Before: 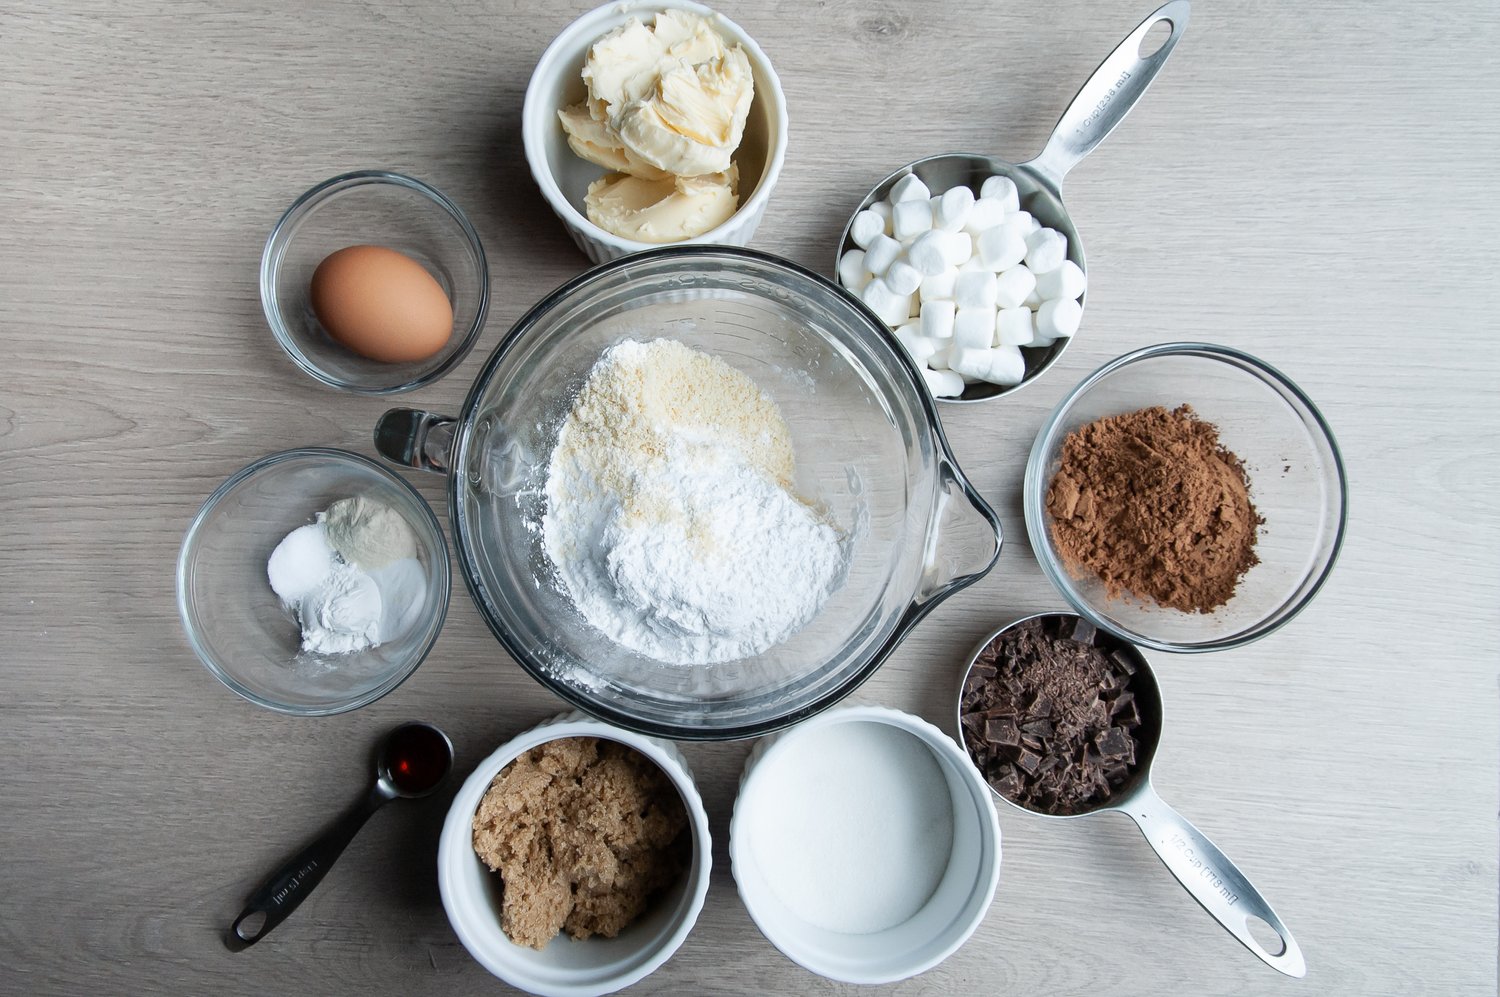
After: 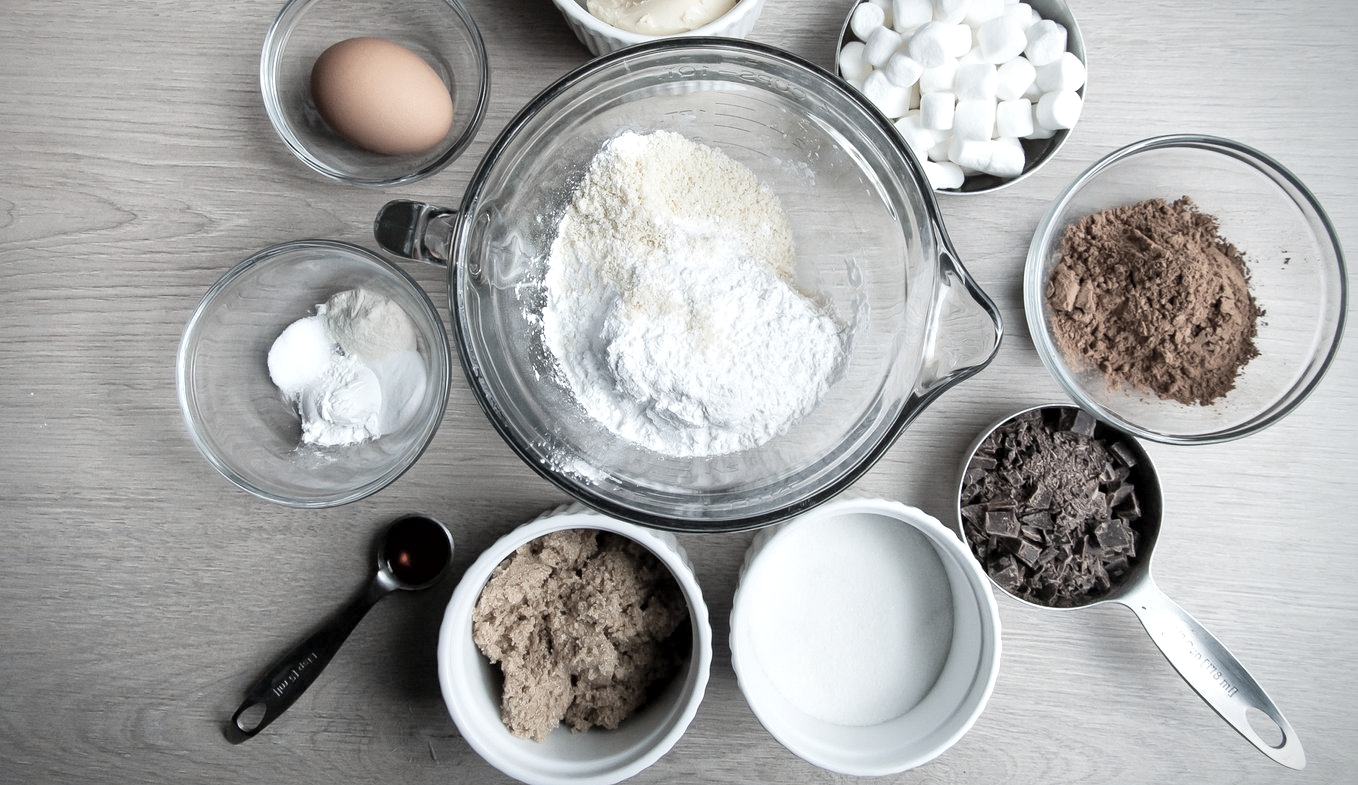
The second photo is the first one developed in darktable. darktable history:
contrast brightness saturation: brightness 0.18, saturation -0.5
crop: top 20.916%, right 9.437%, bottom 0.316%
local contrast: mode bilateral grid, contrast 50, coarseness 50, detail 150%, midtone range 0.2
vignetting: fall-off start 88.53%, fall-off radius 44.2%, saturation 0.376, width/height ratio 1.161
